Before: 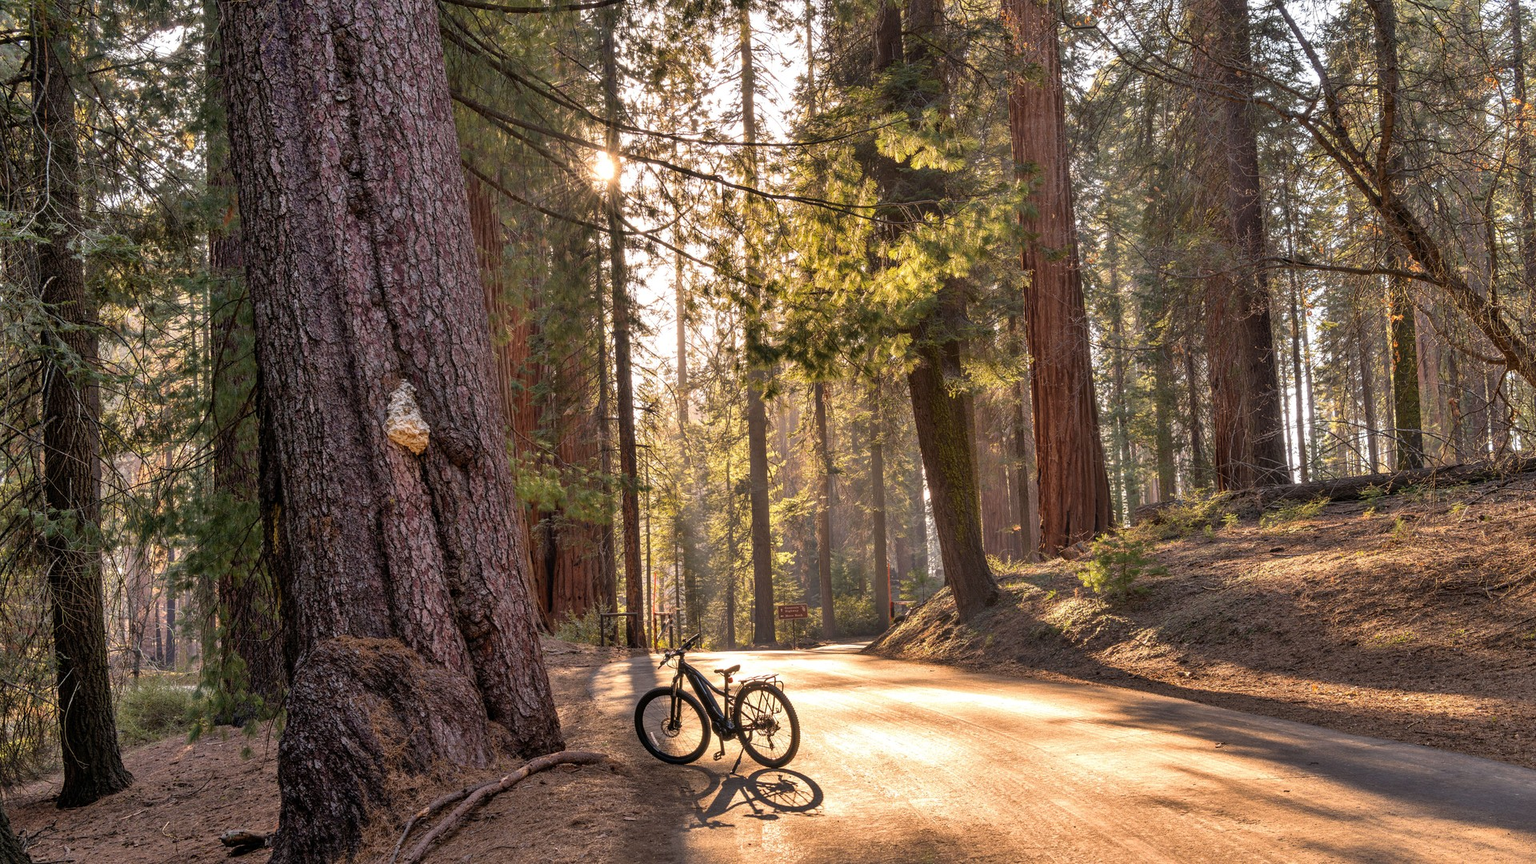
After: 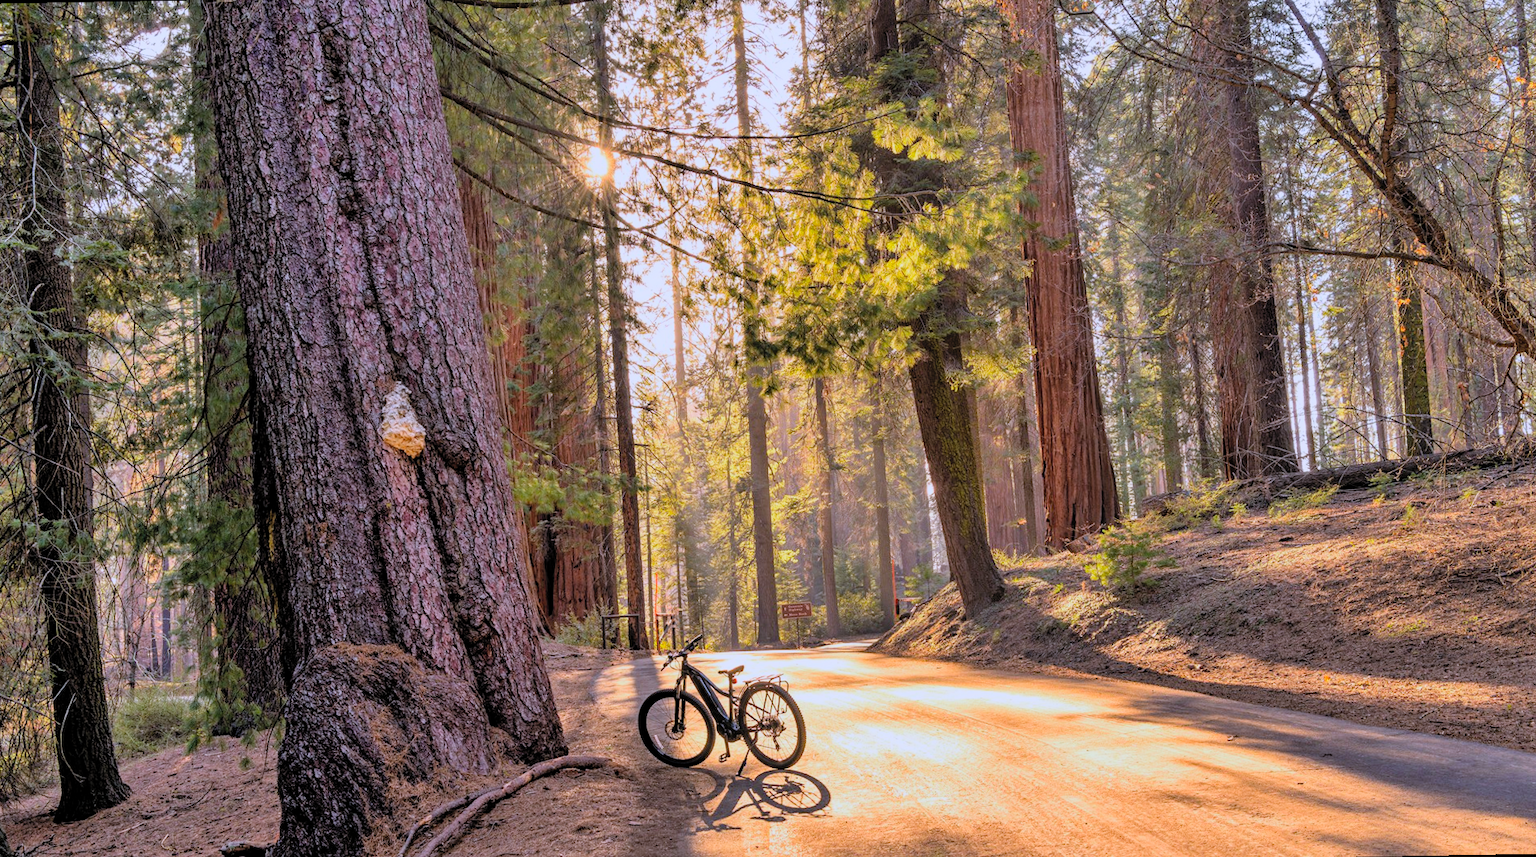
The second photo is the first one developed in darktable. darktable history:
haze removal: compatibility mode true, adaptive false
contrast brightness saturation: contrast 0.07, brightness 0.18, saturation 0.4
white balance: red 0.967, blue 1.119, emerald 0.756
filmic rgb: middle gray luminance 18.42%, black relative exposure -9 EV, white relative exposure 3.75 EV, threshold 6 EV, target black luminance 0%, hardness 4.85, latitude 67.35%, contrast 0.955, highlights saturation mix 20%, shadows ↔ highlights balance 21.36%, add noise in highlights 0, preserve chrominance luminance Y, color science v3 (2019), use custom middle-gray values true, iterations of high-quality reconstruction 0, contrast in highlights soft, enable highlight reconstruction true
rotate and perspective: rotation -1°, crop left 0.011, crop right 0.989, crop top 0.025, crop bottom 0.975
